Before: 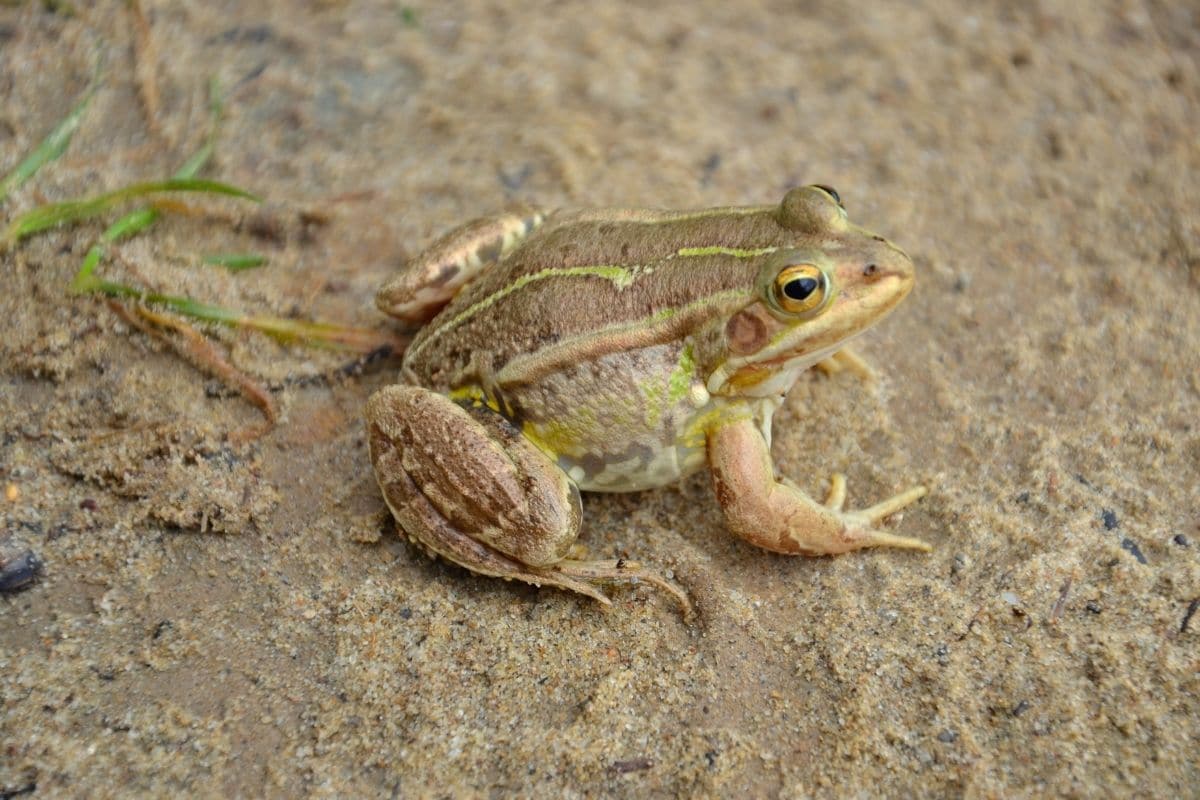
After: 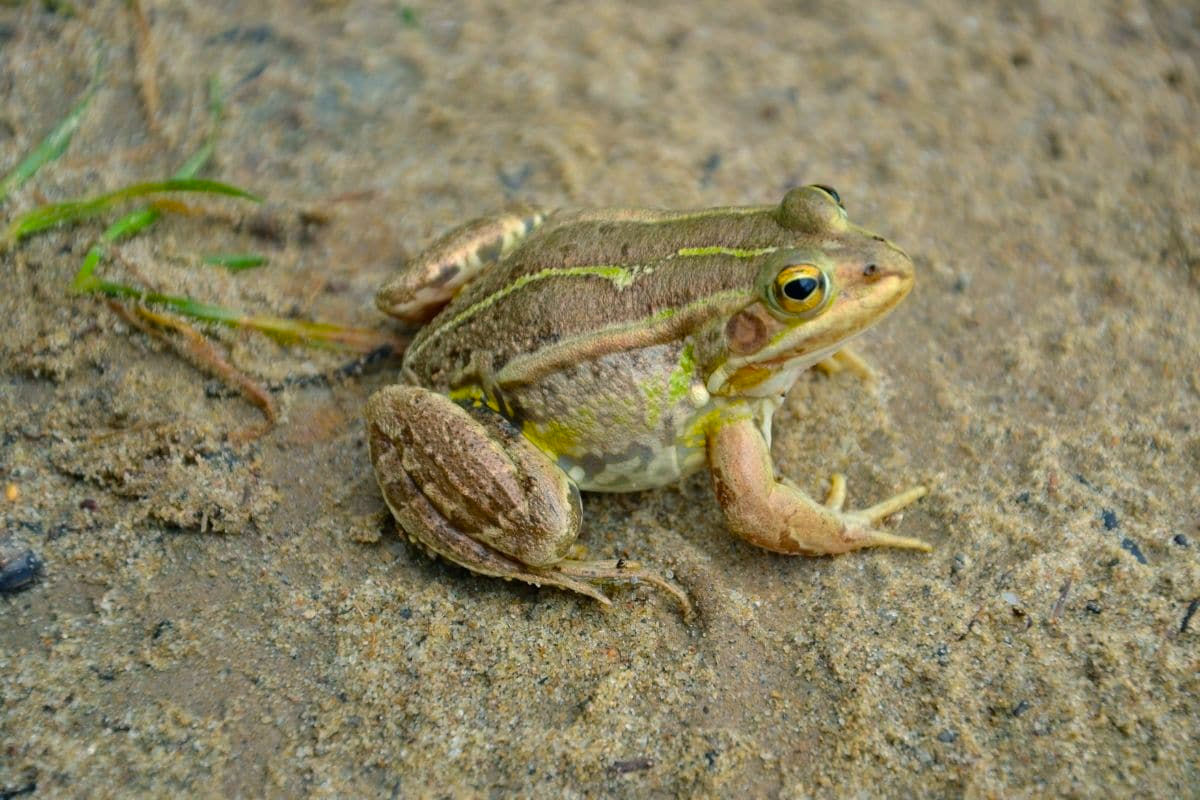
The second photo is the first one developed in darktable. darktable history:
color balance rgb: shadows lift › chroma 2.04%, shadows lift › hue 222.47°, power › luminance -7.881%, power › chroma 1.084%, power › hue 217.16°, perceptual saturation grading › global saturation 25.626%, global vibrance 9.758%
